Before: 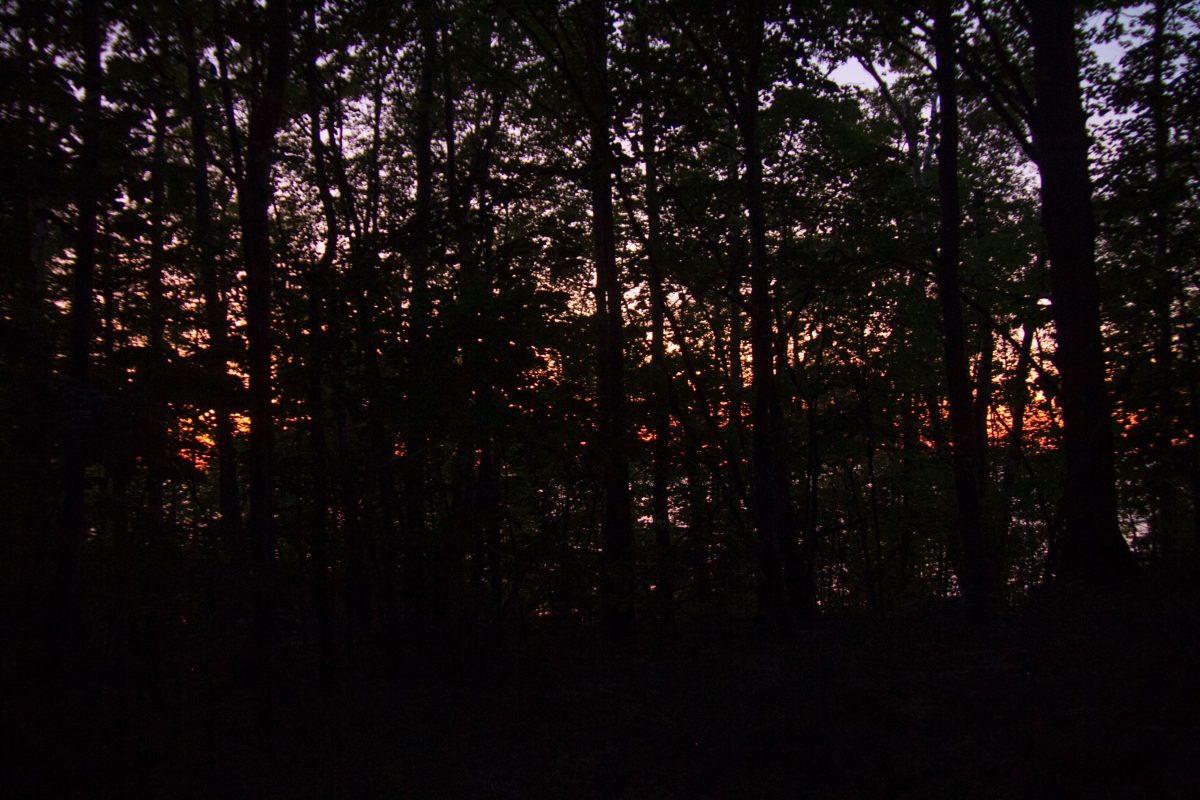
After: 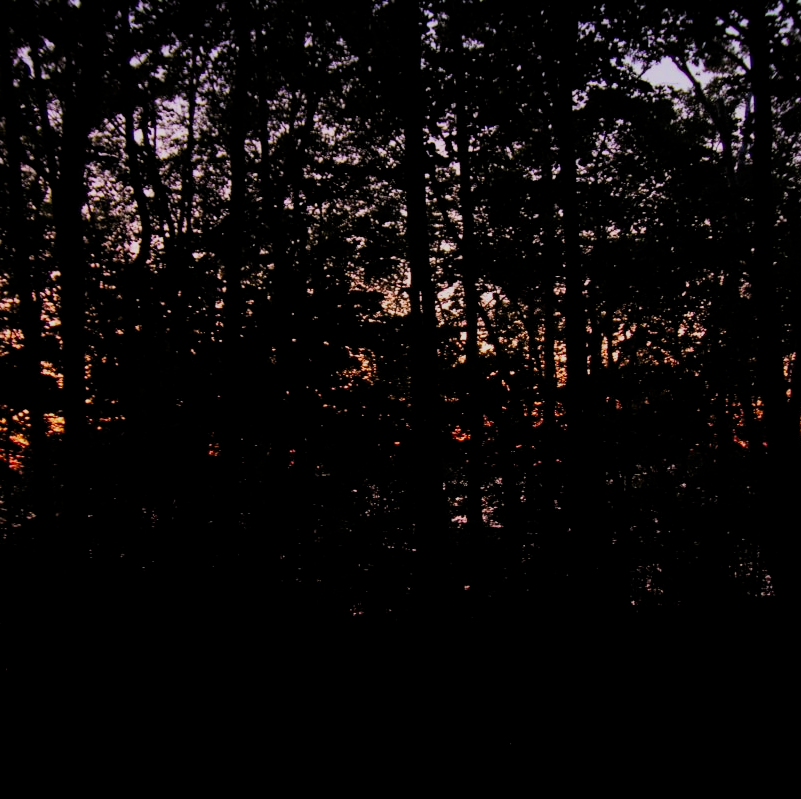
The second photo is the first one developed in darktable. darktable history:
filmic rgb: middle gray luminance 29.17%, black relative exposure -10.24 EV, white relative exposure 5.5 EV, target black luminance 0%, hardness 3.97, latitude 2.3%, contrast 1.126, highlights saturation mix 5.26%, shadows ↔ highlights balance 15.06%, color science v4 (2020)
crop and rotate: left 15.528%, right 17.722%
